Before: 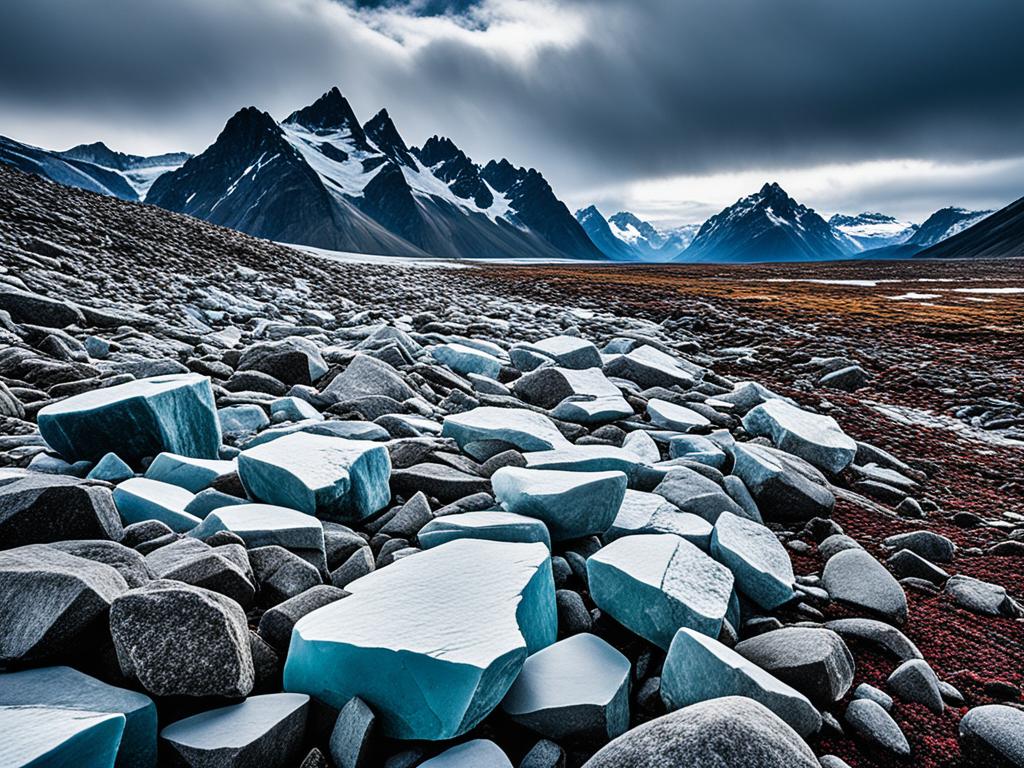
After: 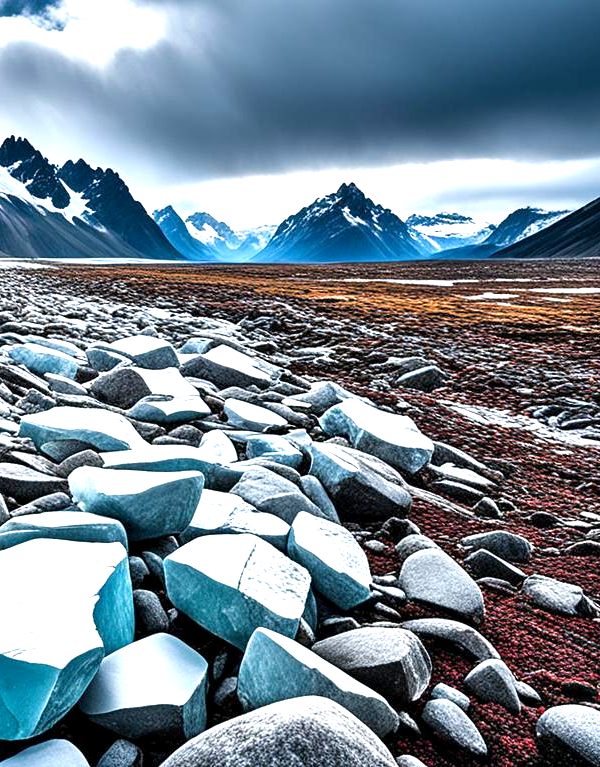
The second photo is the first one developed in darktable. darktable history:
crop: left 41.402%
exposure: black level correction 0.001, exposure 1 EV, compensate highlight preservation false
